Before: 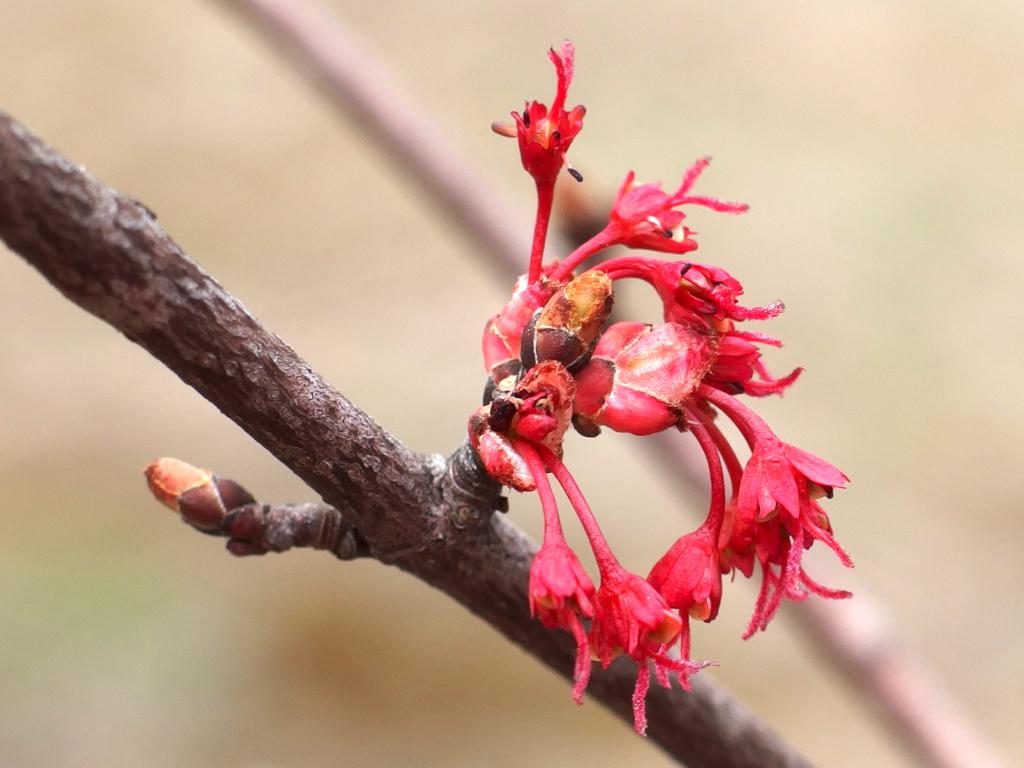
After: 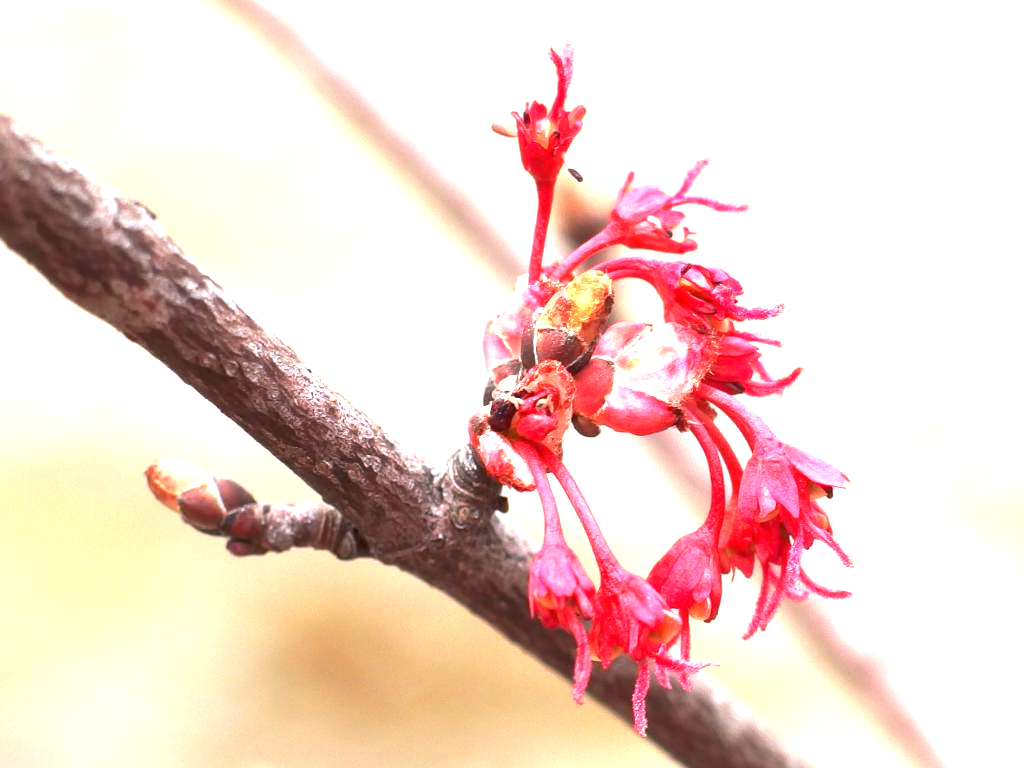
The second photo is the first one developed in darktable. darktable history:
exposure: black level correction 0, exposure 1.371 EV, compensate highlight preservation false
